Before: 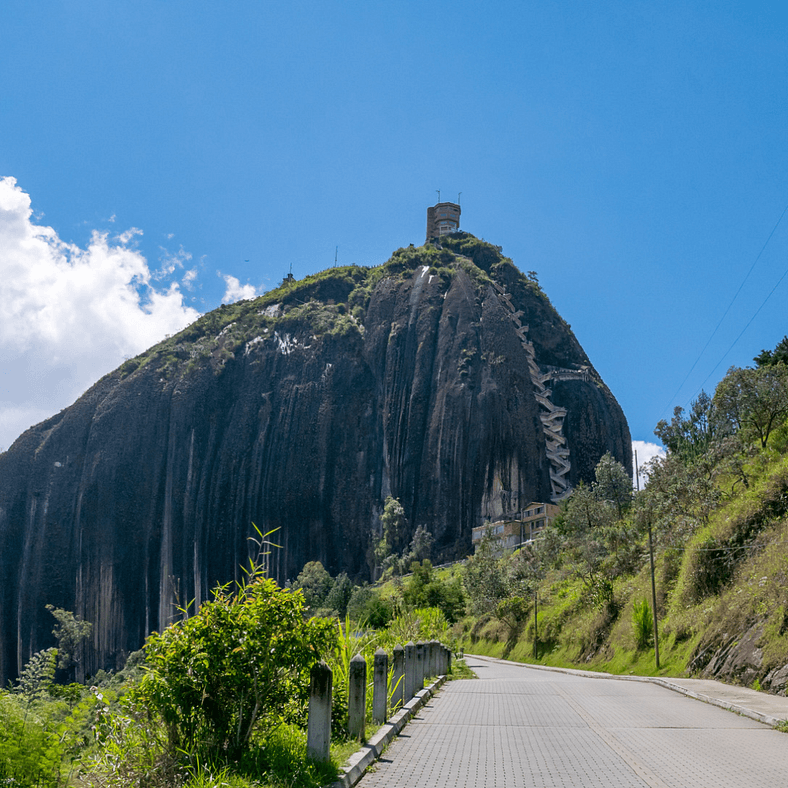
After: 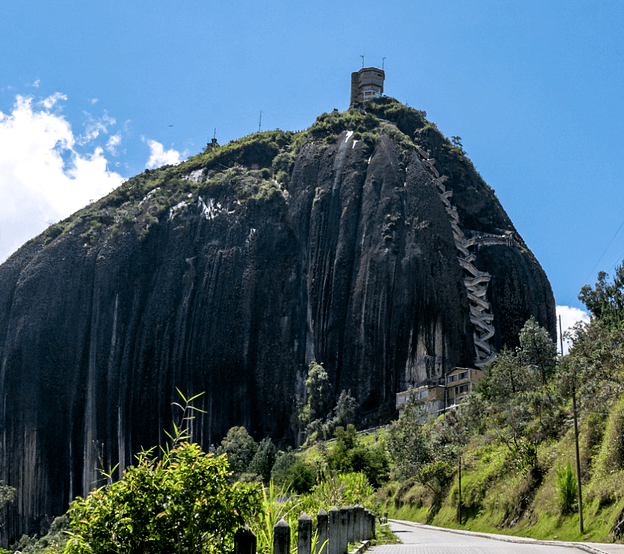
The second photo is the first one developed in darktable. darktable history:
crop: left 9.74%, top 17.219%, right 10.653%, bottom 12.368%
filmic rgb: black relative exposure -8.29 EV, white relative exposure 2.2 EV, threshold 5.99 EV, target white luminance 99.916%, hardness 7.15, latitude 74.4%, contrast 1.317, highlights saturation mix -2.86%, shadows ↔ highlights balance 30.36%, enable highlight reconstruction true
